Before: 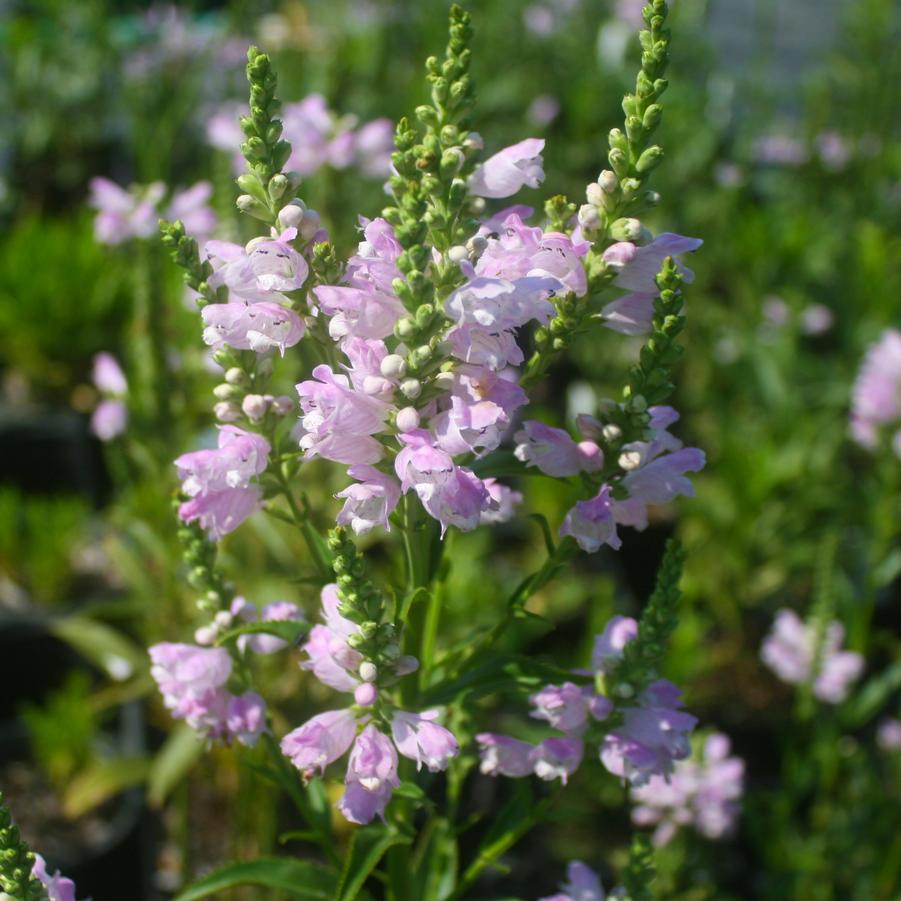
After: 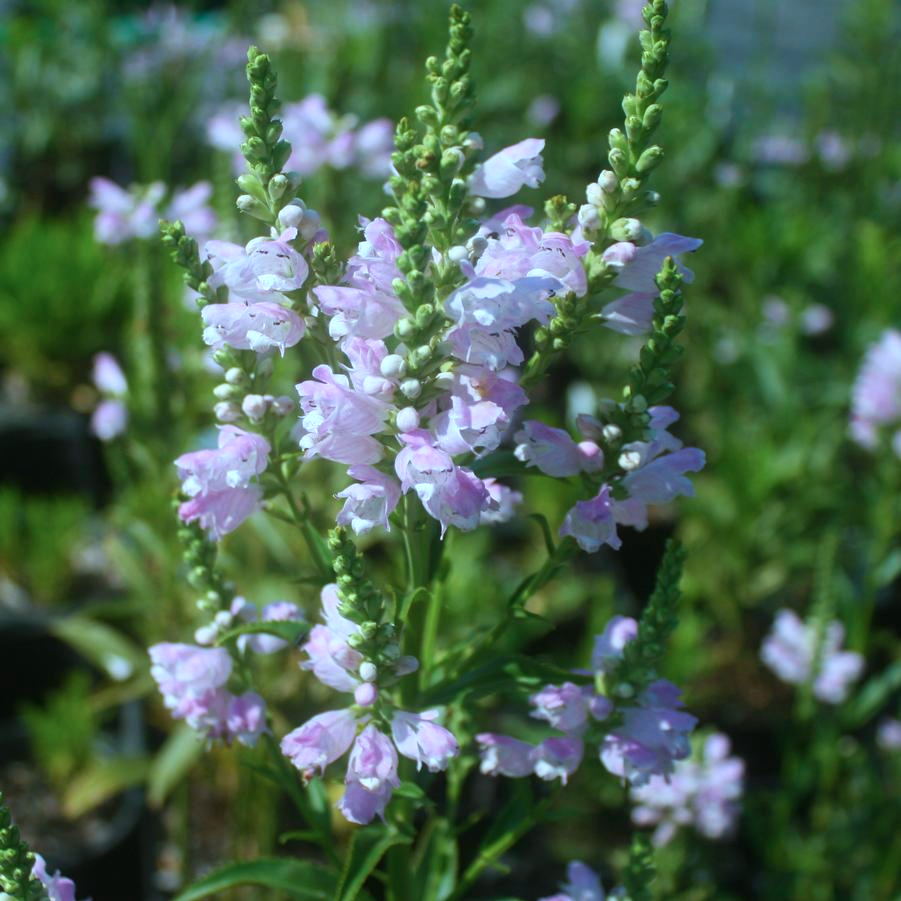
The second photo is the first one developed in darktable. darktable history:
shadows and highlights: shadows -10, white point adjustment 1.5, highlights 10
color correction: highlights a* -10.69, highlights b* -19.19
